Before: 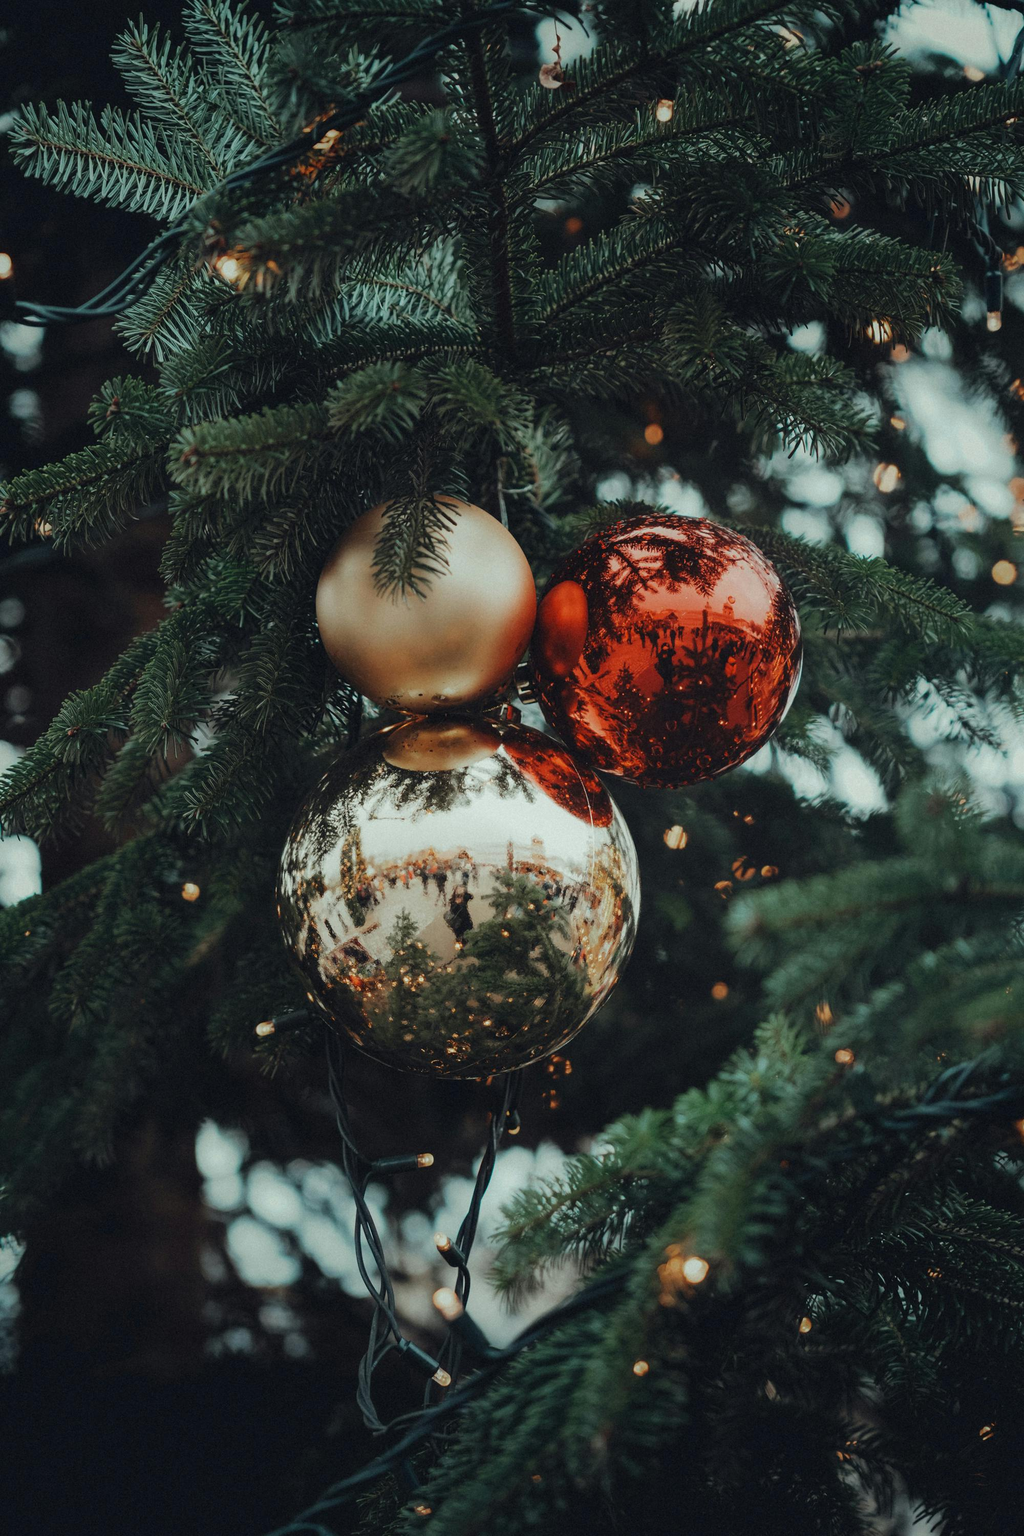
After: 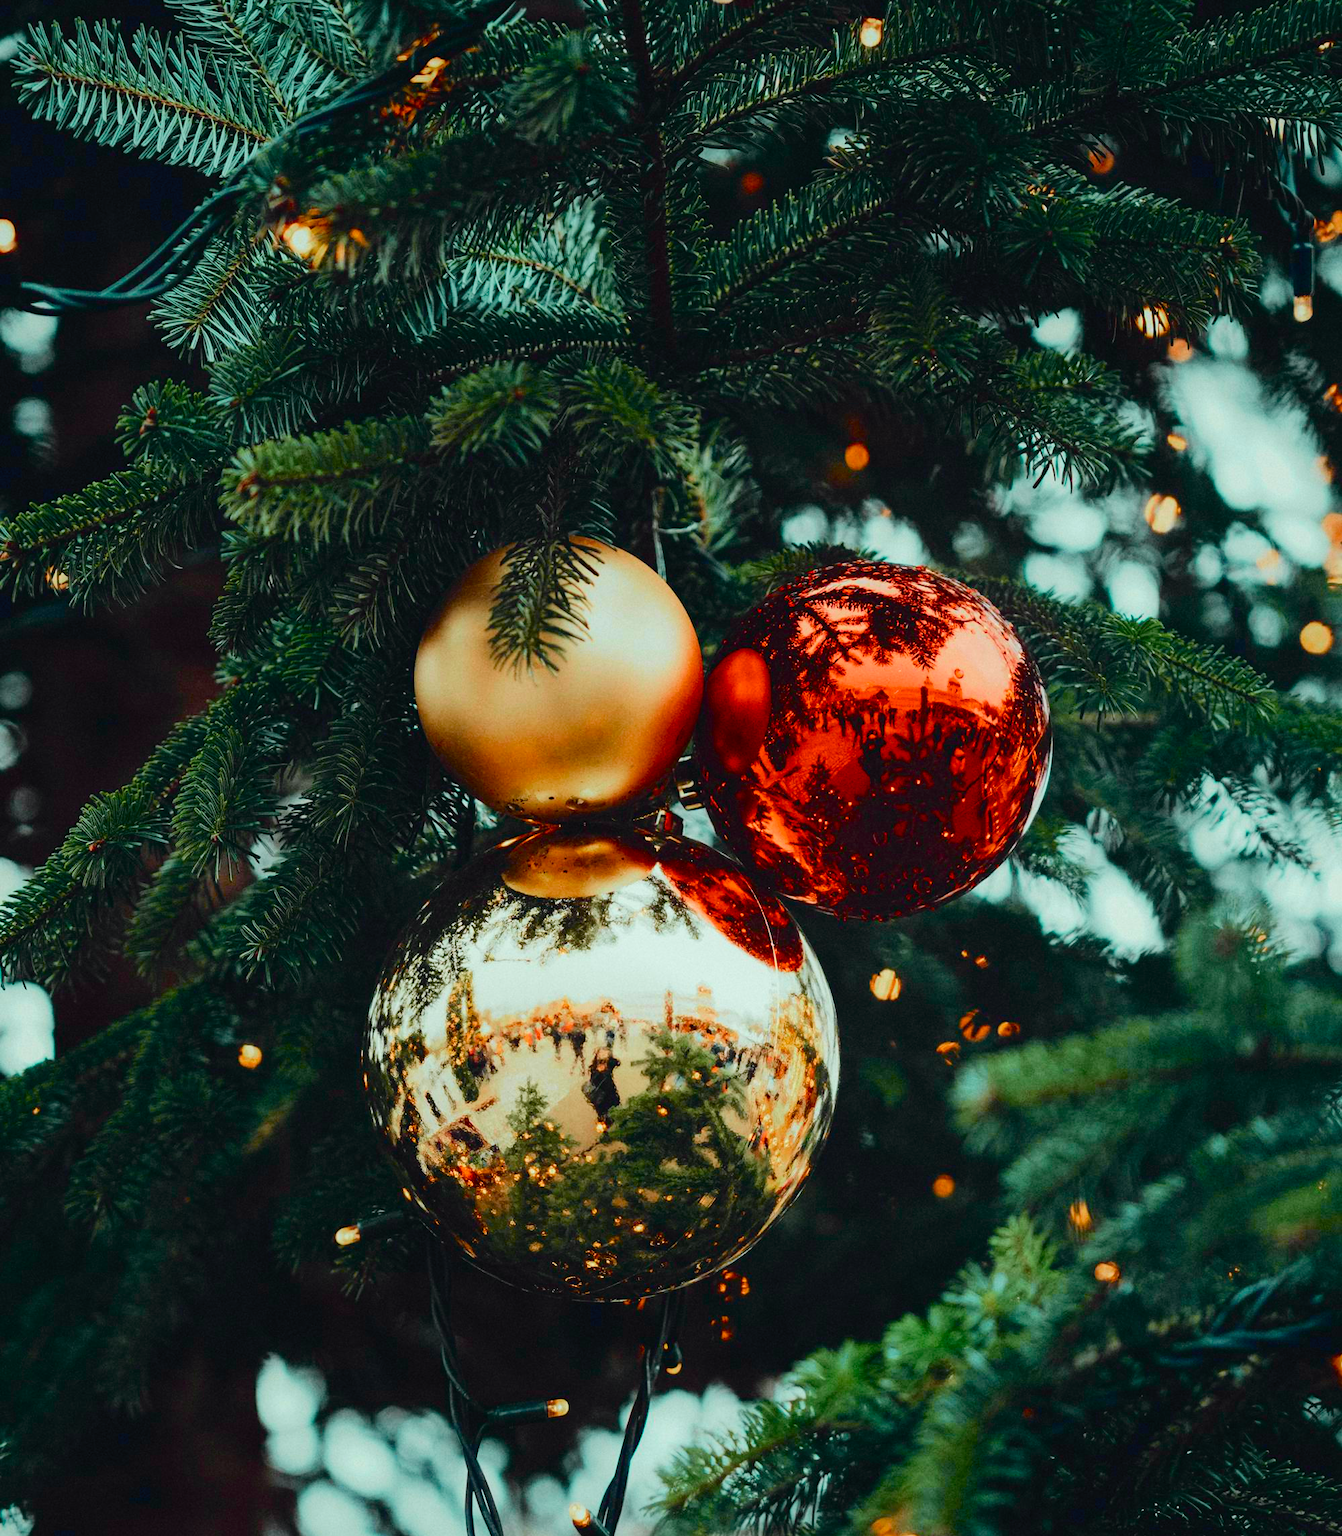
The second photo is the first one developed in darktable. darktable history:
color balance rgb: linear chroma grading › global chroma 8.834%, perceptual saturation grading › global saturation 25.661%, perceptual saturation grading › highlights -28.097%, perceptual saturation grading › shadows 33.102%
crop: top 5.632%, bottom 18.044%
exposure: black level correction 0.001, exposure -0.123 EV, compensate highlight preservation false
tone curve: curves: ch0 [(0, 0.014) (0.12, 0.096) (0.386, 0.49) (0.54, 0.684) (0.751, 0.855) (0.89, 0.943) (0.998, 0.989)]; ch1 [(0, 0) (0.133, 0.099) (0.437, 0.41) (0.5, 0.5) (0.517, 0.536) (0.548, 0.575) (0.582, 0.631) (0.627, 0.688) (0.836, 0.868) (1, 1)]; ch2 [(0, 0) (0.374, 0.341) (0.456, 0.443) (0.478, 0.49) (0.501, 0.5) (0.528, 0.538) (0.55, 0.6) (0.572, 0.63) (0.702, 0.765) (1, 1)], color space Lab, independent channels, preserve colors none
